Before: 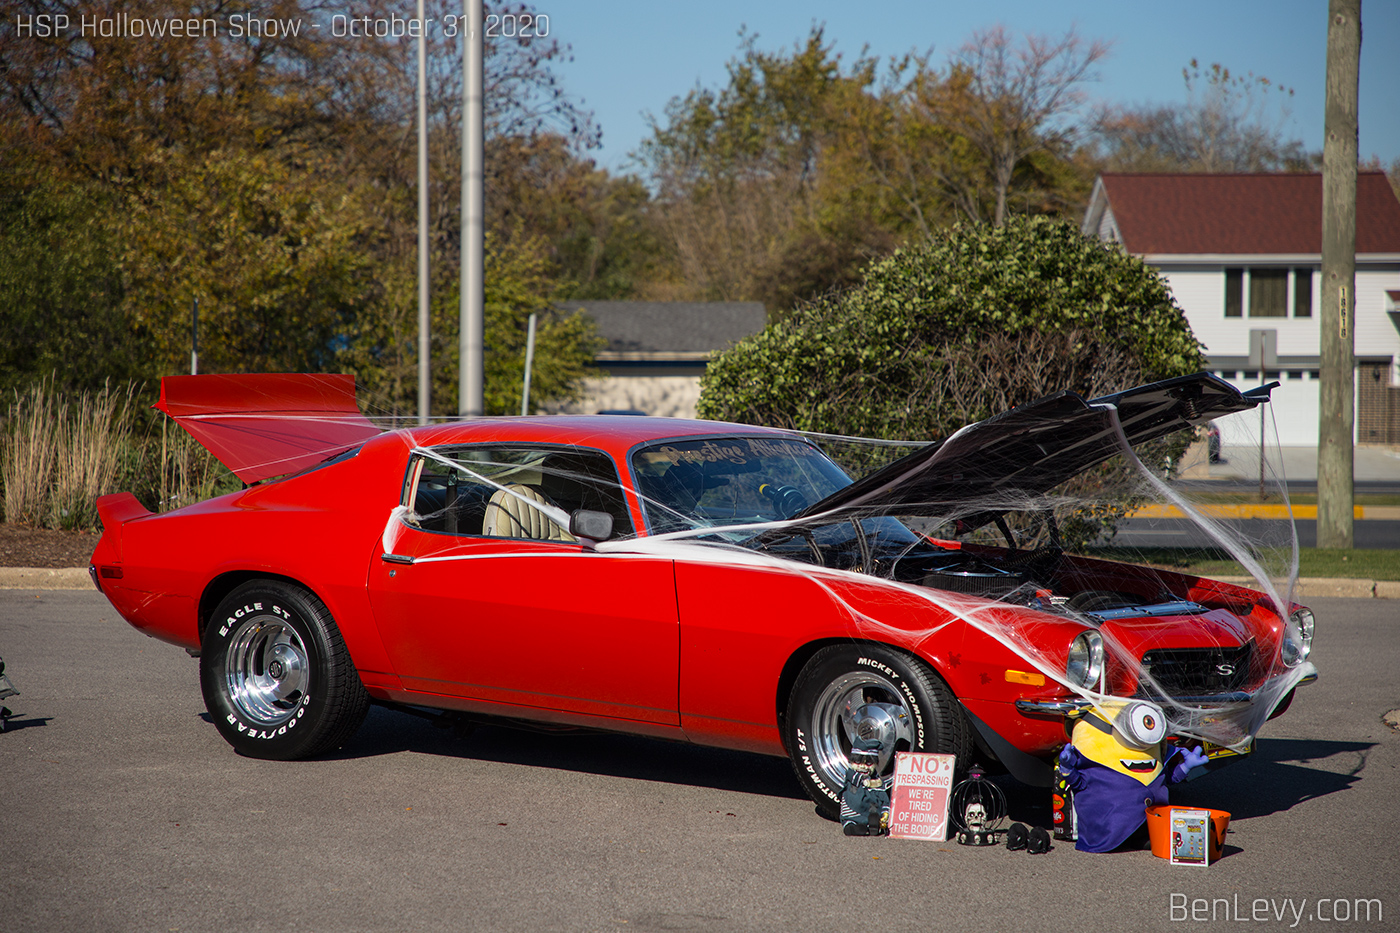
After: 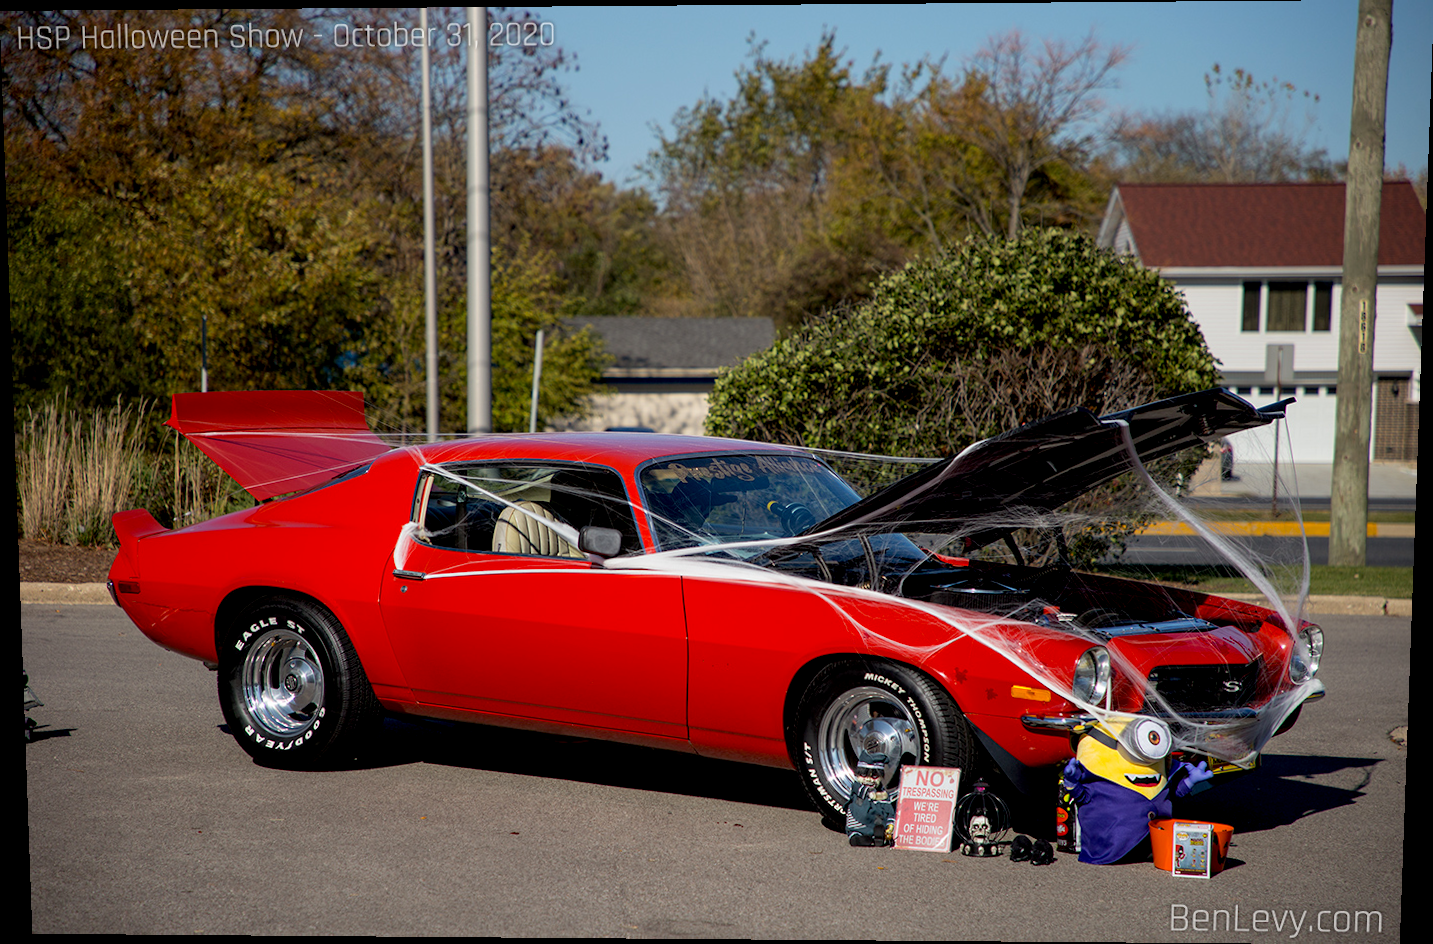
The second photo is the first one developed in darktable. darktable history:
rotate and perspective: lens shift (vertical) 0.048, lens shift (horizontal) -0.024, automatic cropping off
exposure: black level correction 0.009, compensate highlight preservation false
